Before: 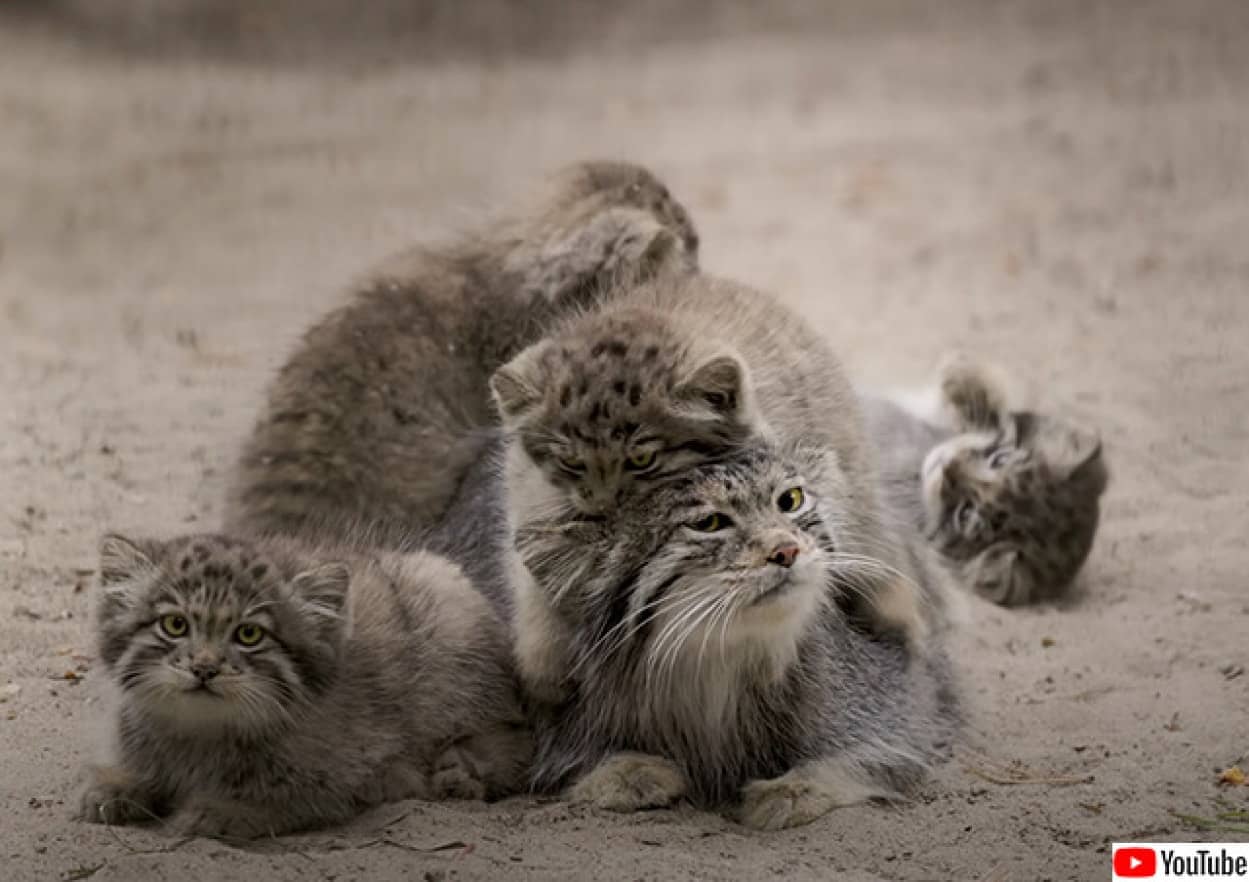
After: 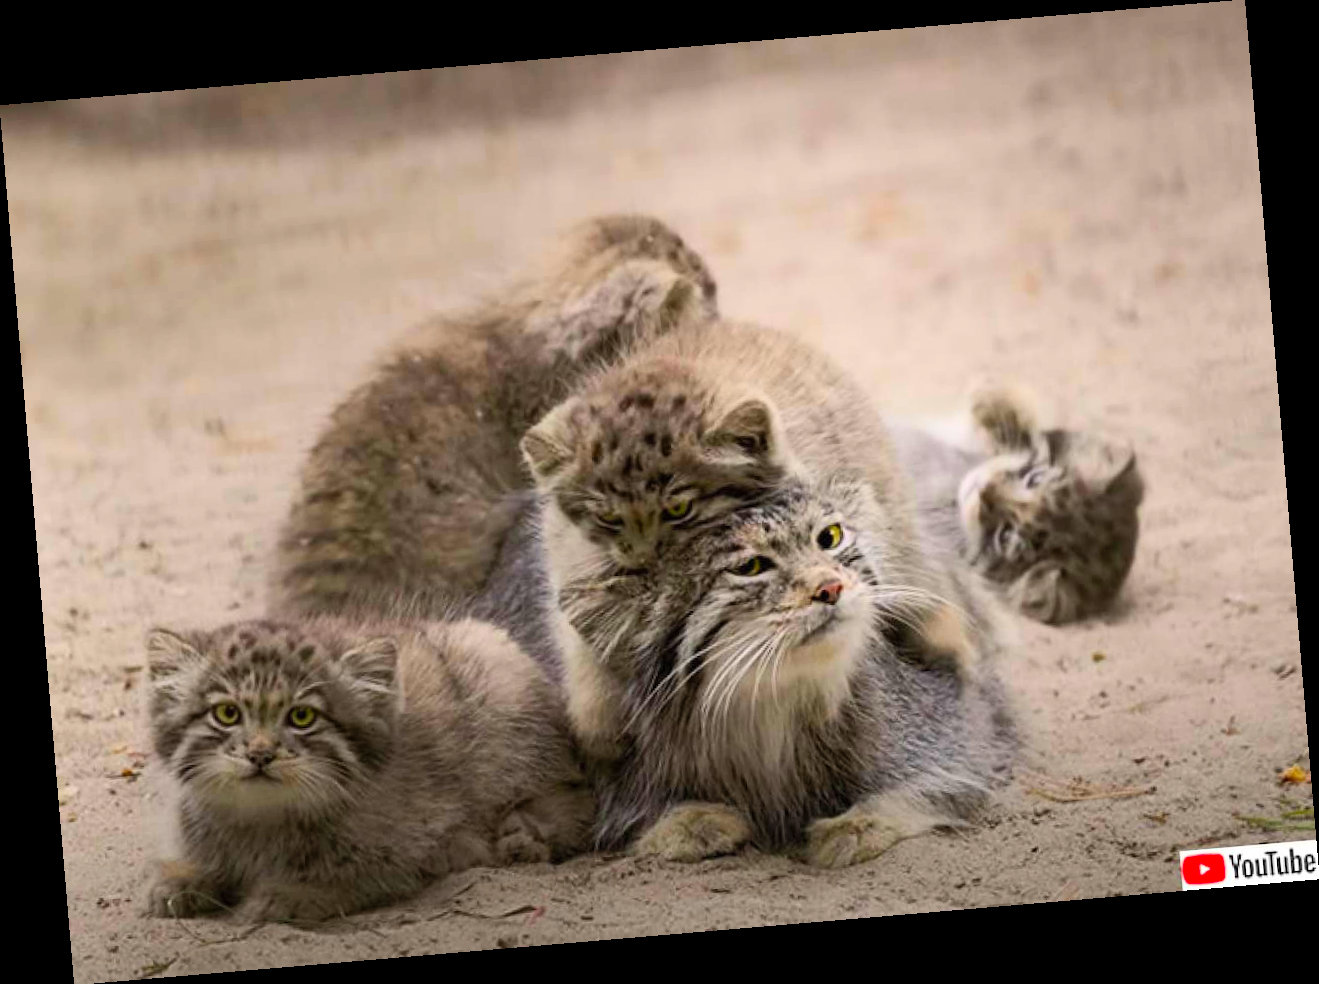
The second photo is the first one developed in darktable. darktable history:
rotate and perspective: rotation -4.86°, automatic cropping off
contrast brightness saturation: contrast 0.2, brightness 0.2, saturation 0.8
